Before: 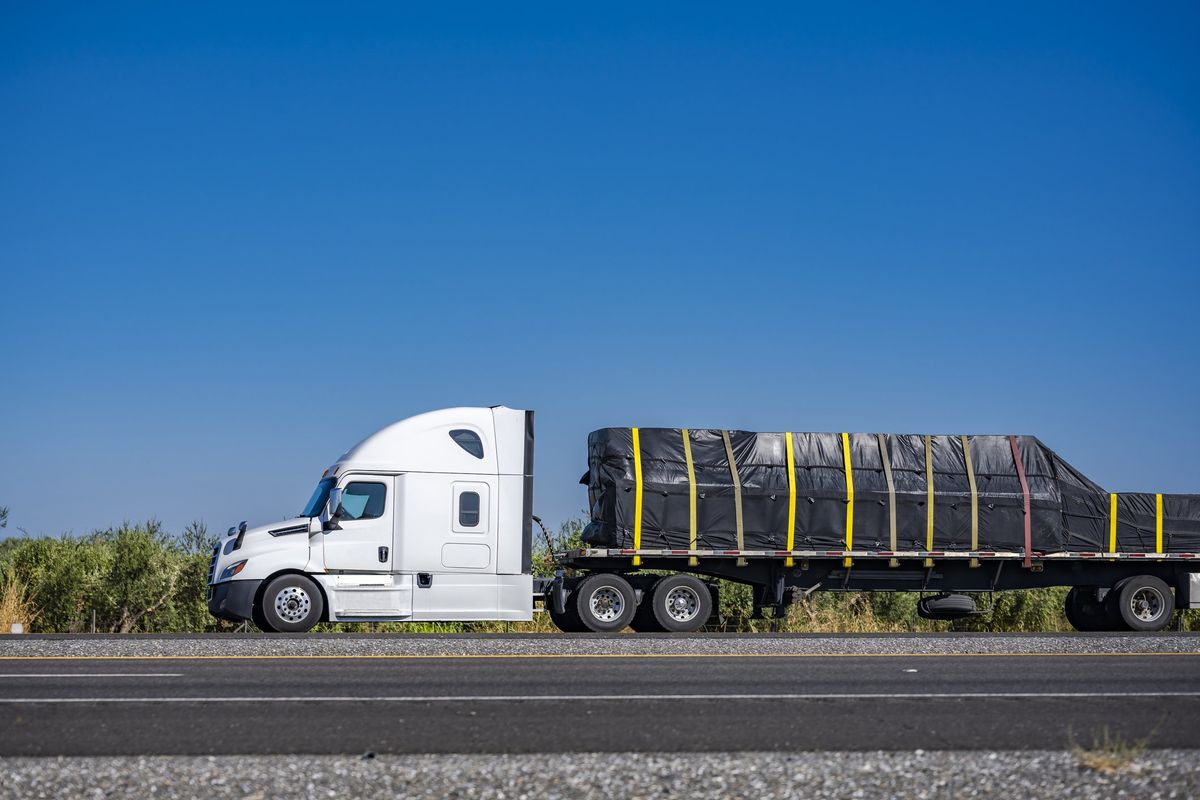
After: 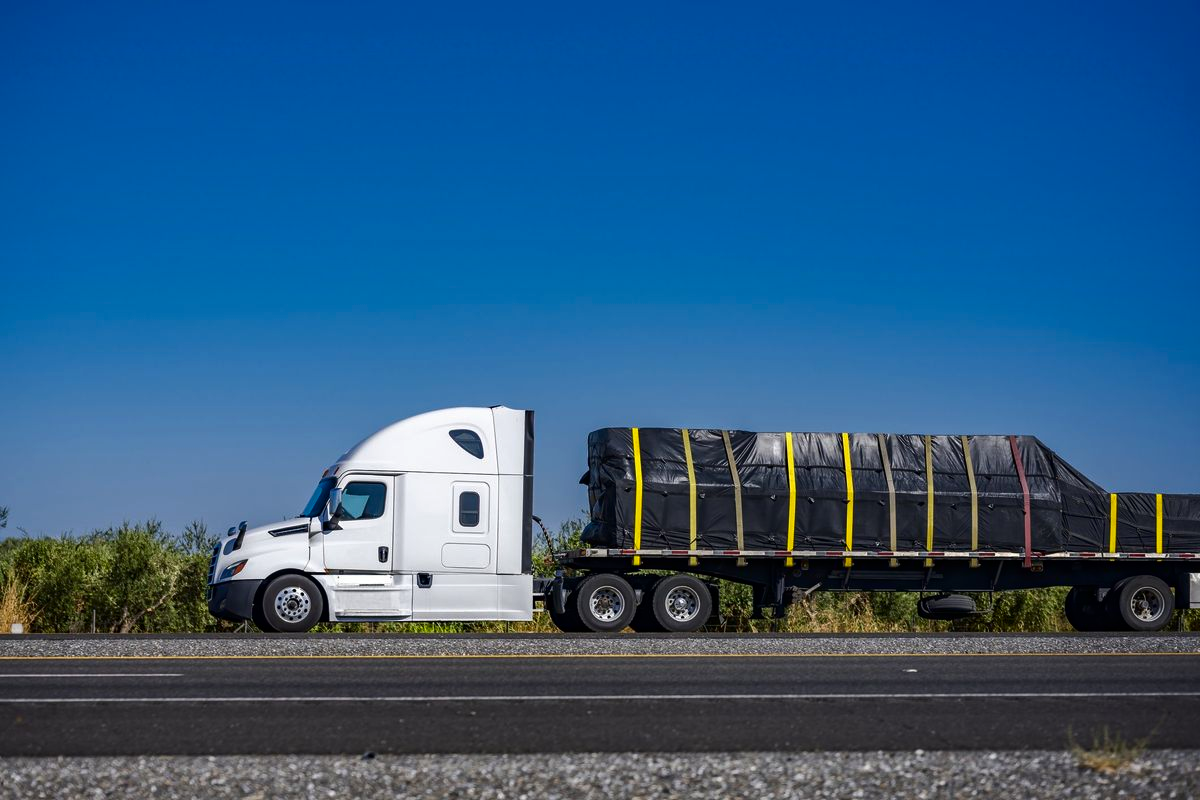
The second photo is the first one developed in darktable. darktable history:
contrast brightness saturation: contrast 0.069, brightness -0.141, saturation 0.117
